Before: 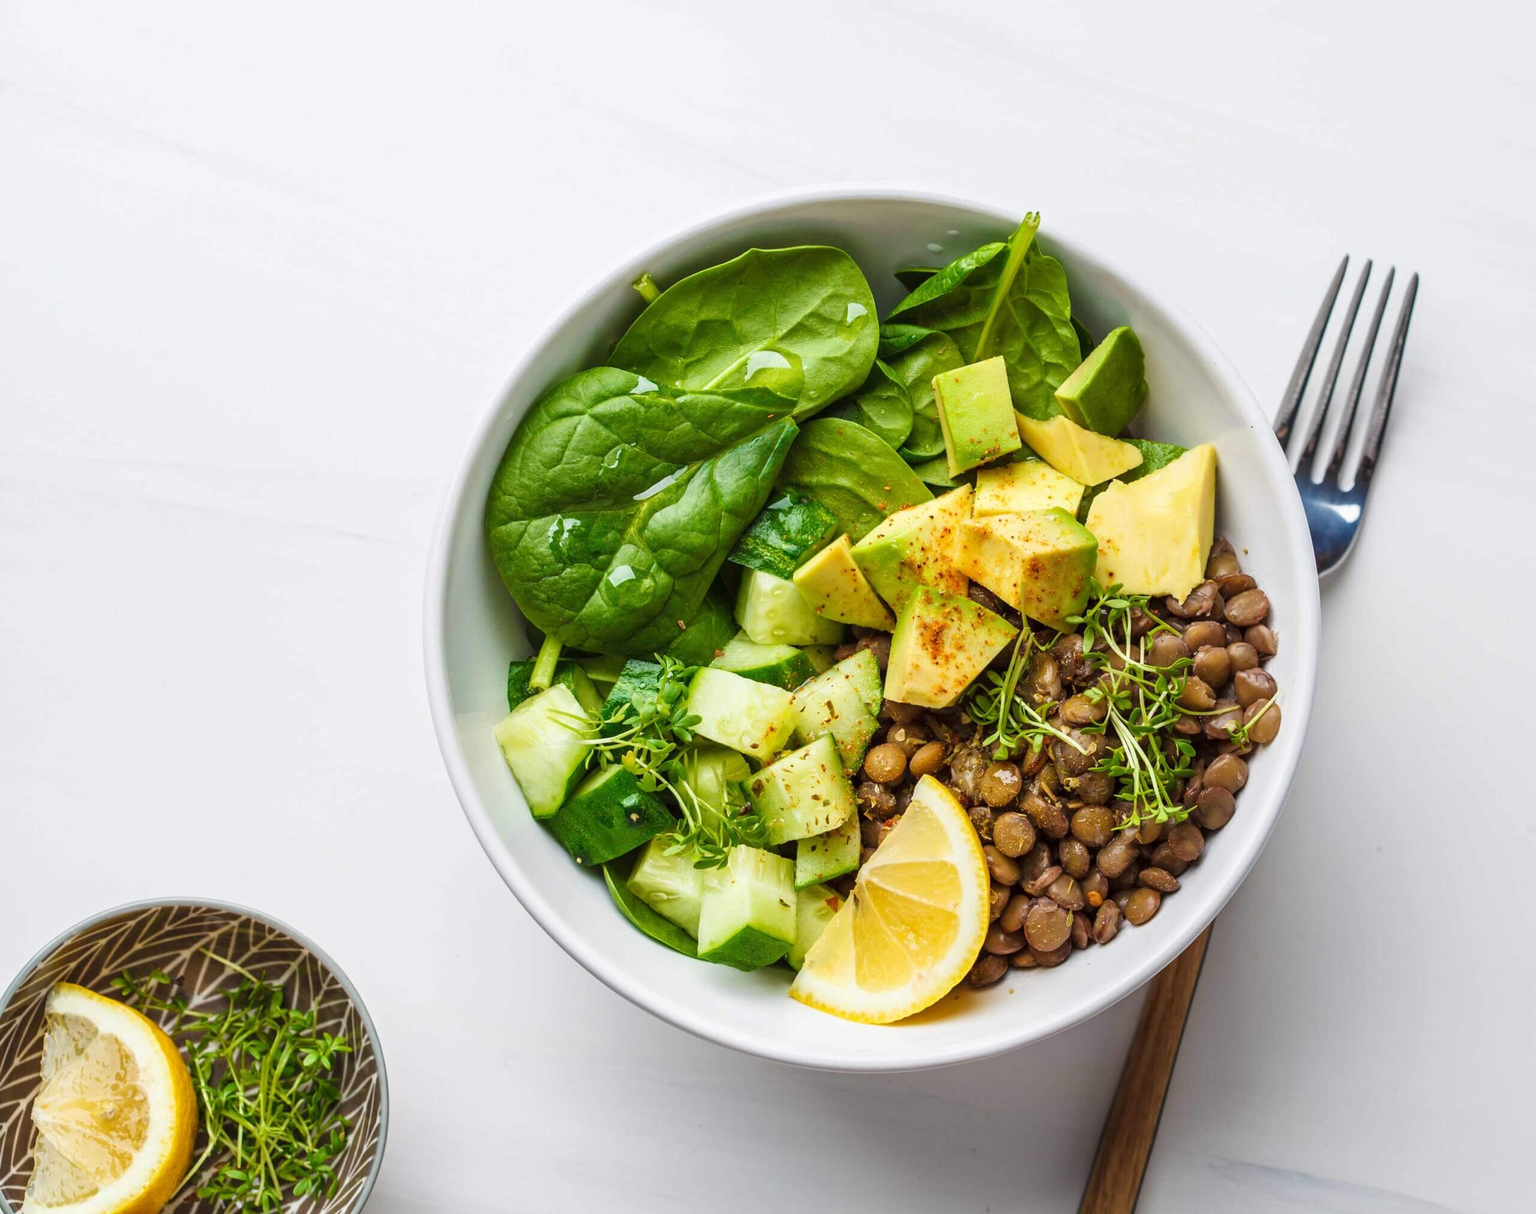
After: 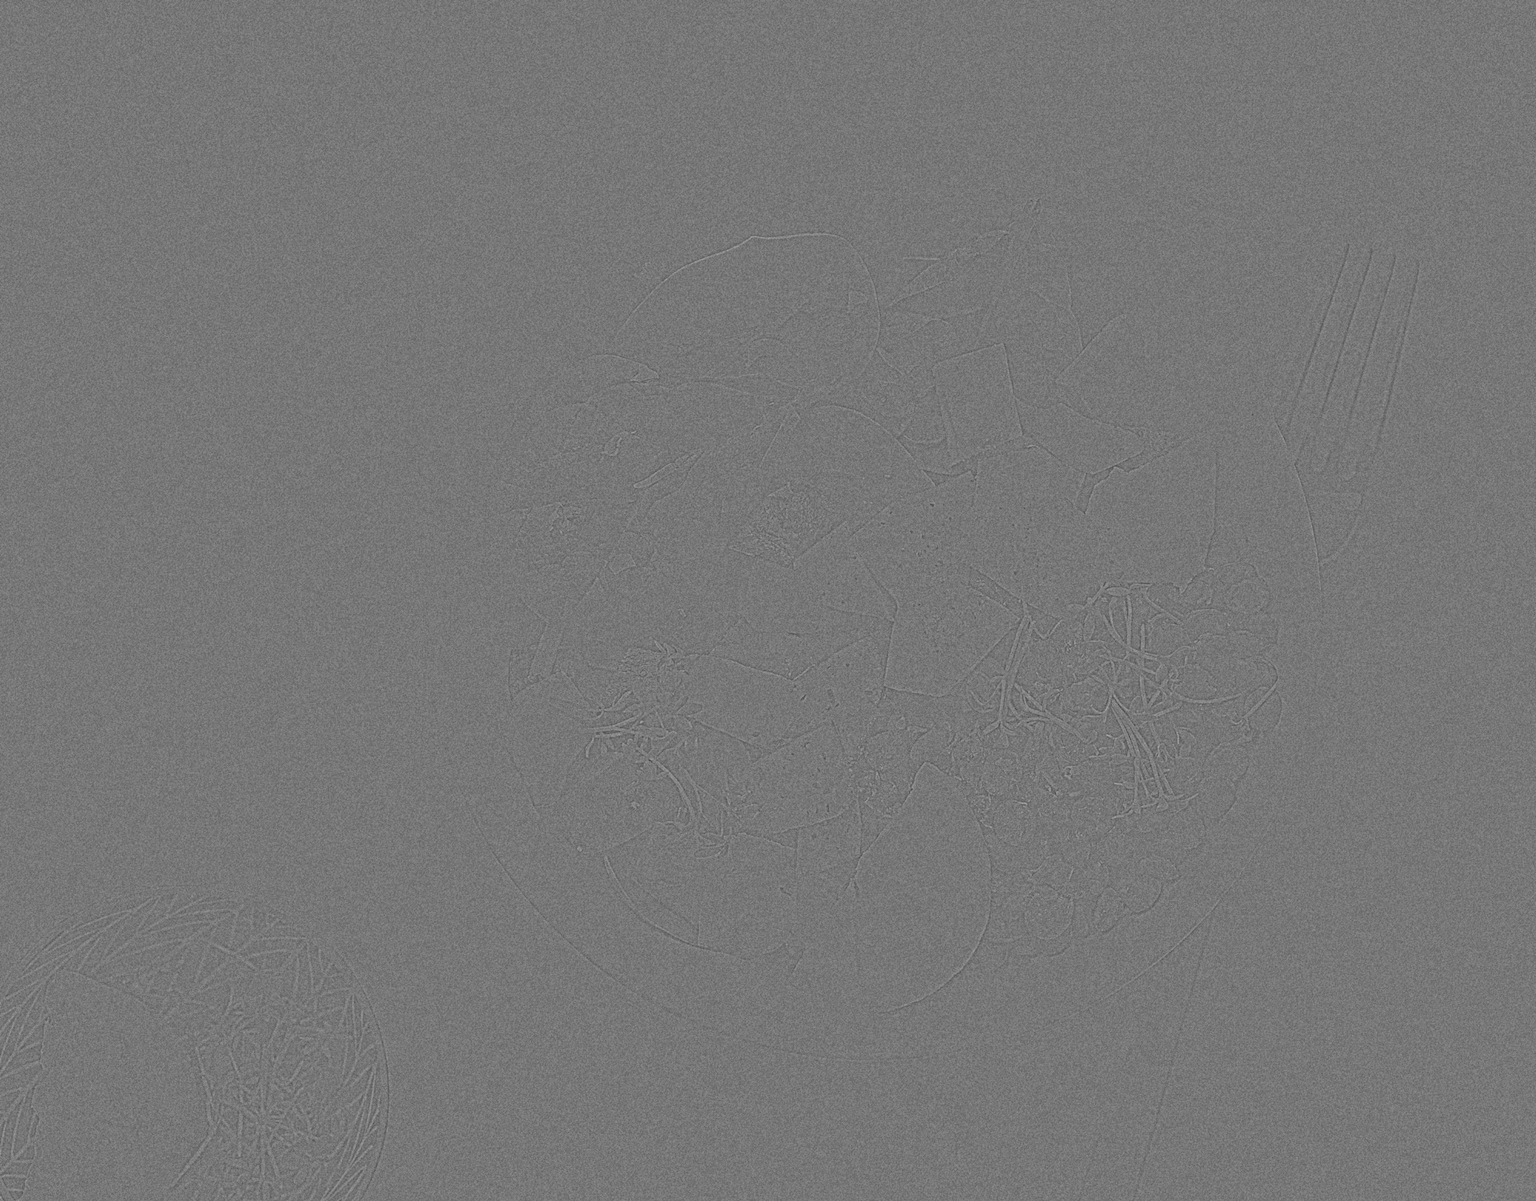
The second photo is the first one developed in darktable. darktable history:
haze removal: compatibility mode true, adaptive false
crop: top 1.049%, right 0.001%
highpass: sharpness 9.84%, contrast boost 9.94%
grain: coarseness 9.61 ISO, strength 35.62%
contrast equalizer: y [[0.5 ×4, 0.524, 0.59], [0.5 ×6], [0.5 ×6], [0, 0, 0, 0.01, 0.045, 0.012], [0, 0, 0, 0.044, 0.195, 0.131]]
white balance: red 0.98, blue 1.034
